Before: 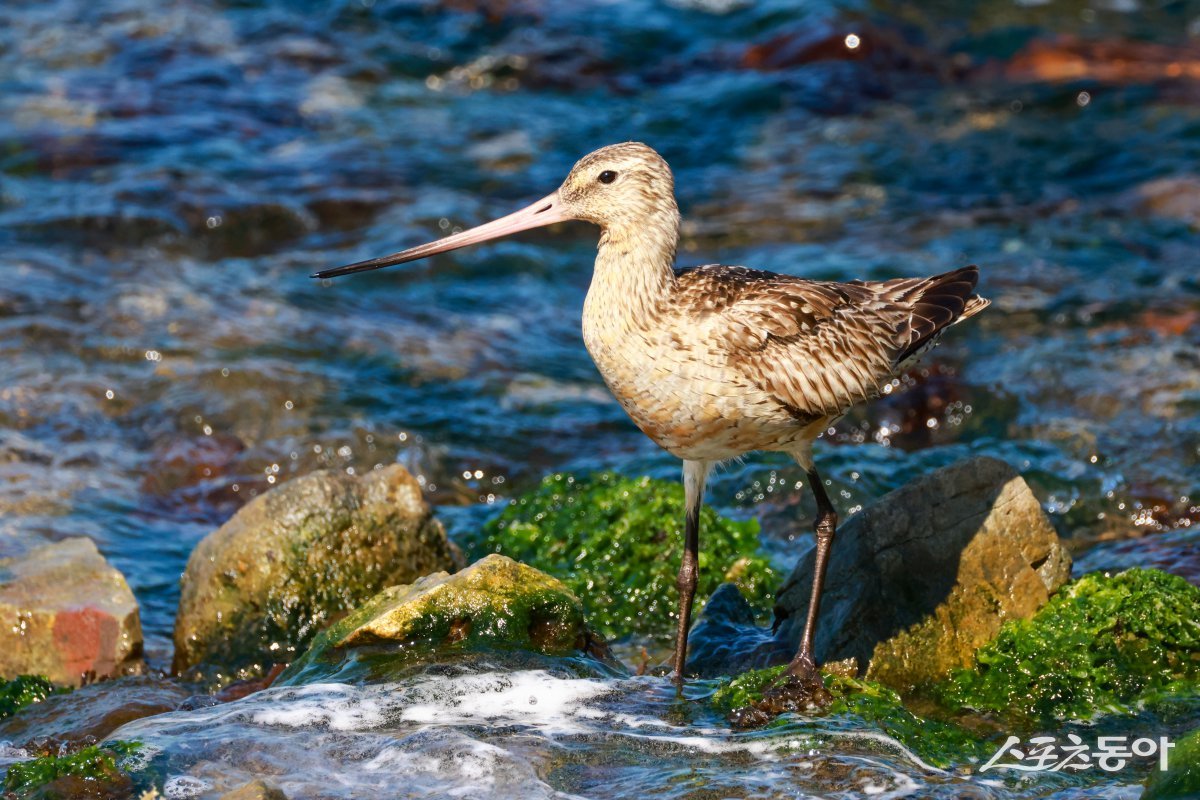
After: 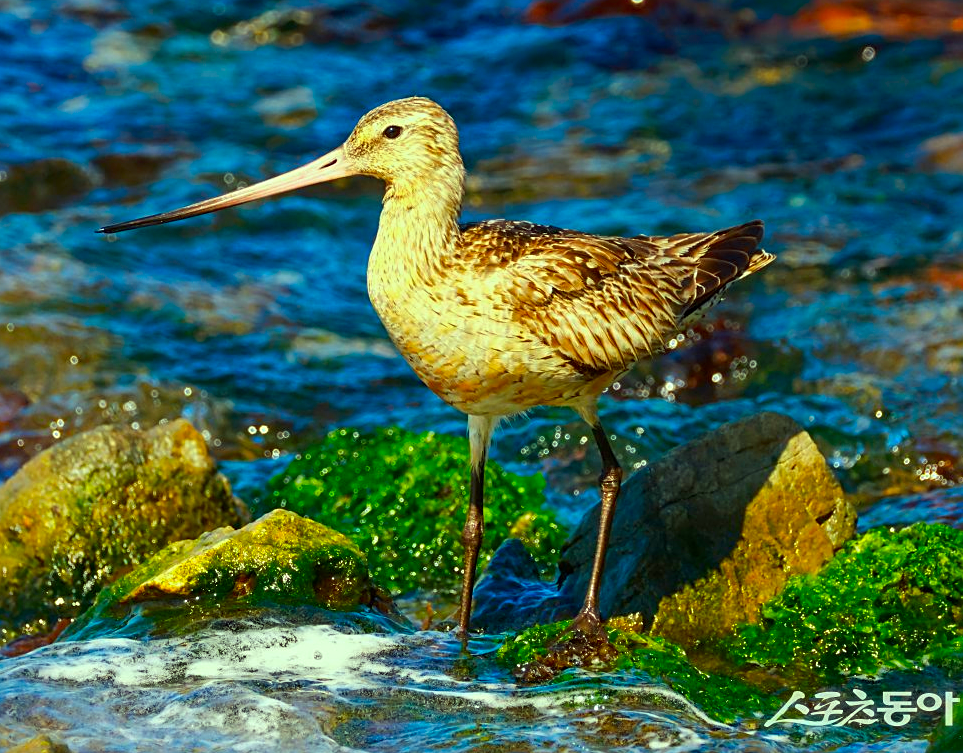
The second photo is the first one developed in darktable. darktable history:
sharpen: on, module defaults
crop and rotate: left 17.959%, top 5.771%, right 1.742%
color correction: highlights a* -10.77, highlights b* 9.8, saturation 1.72
